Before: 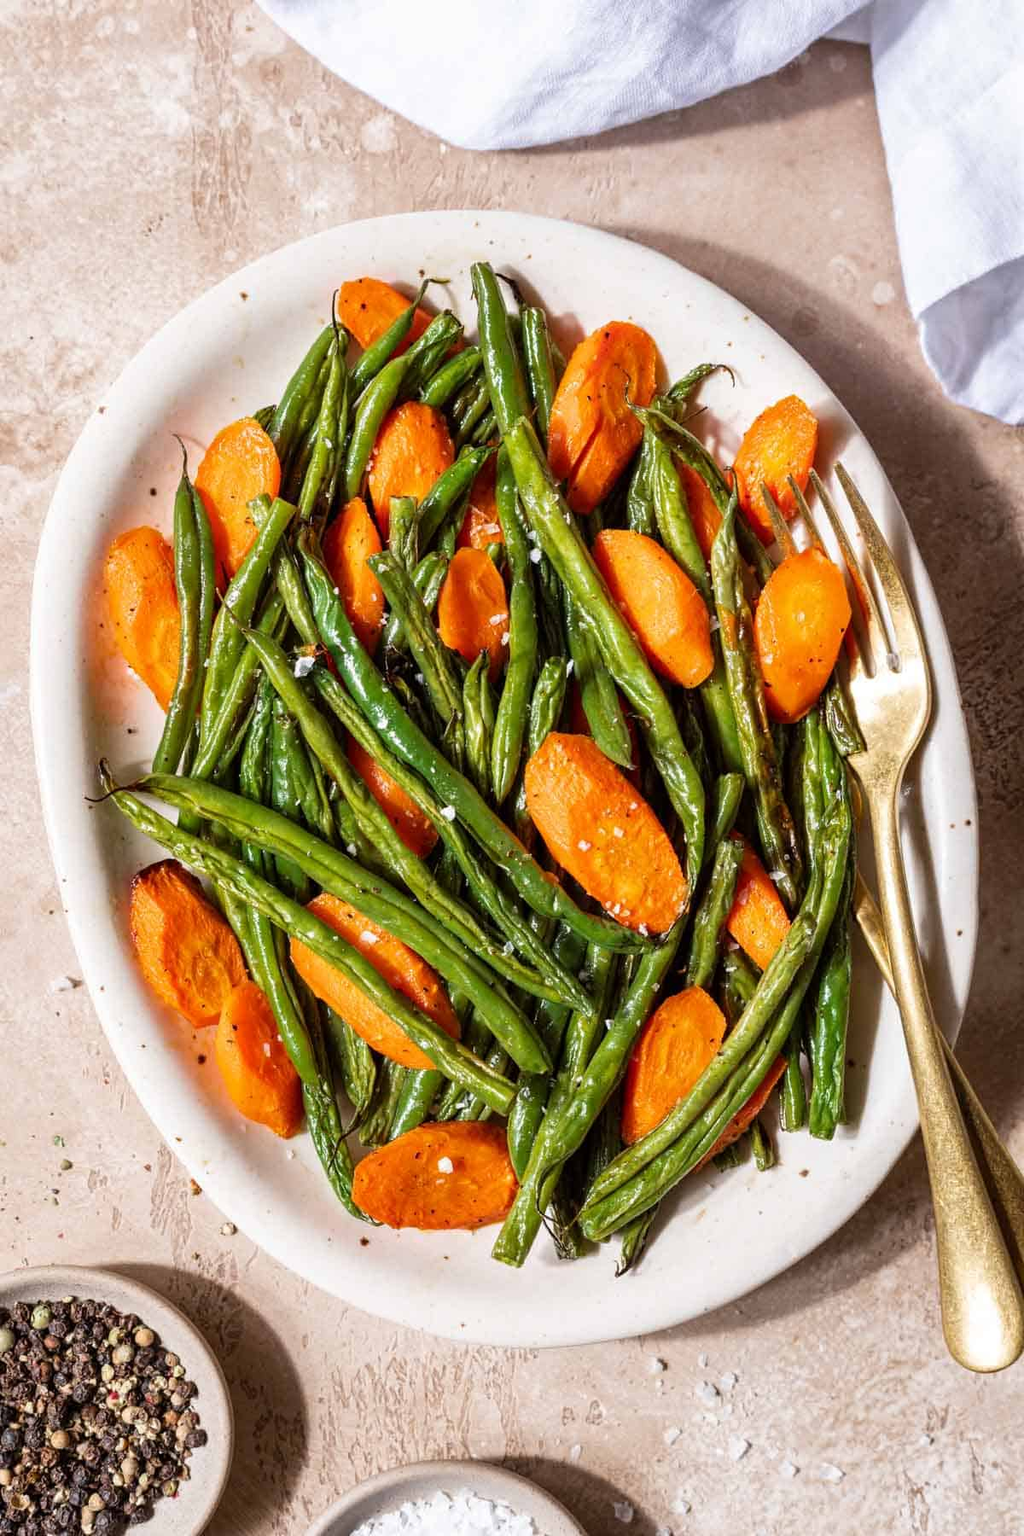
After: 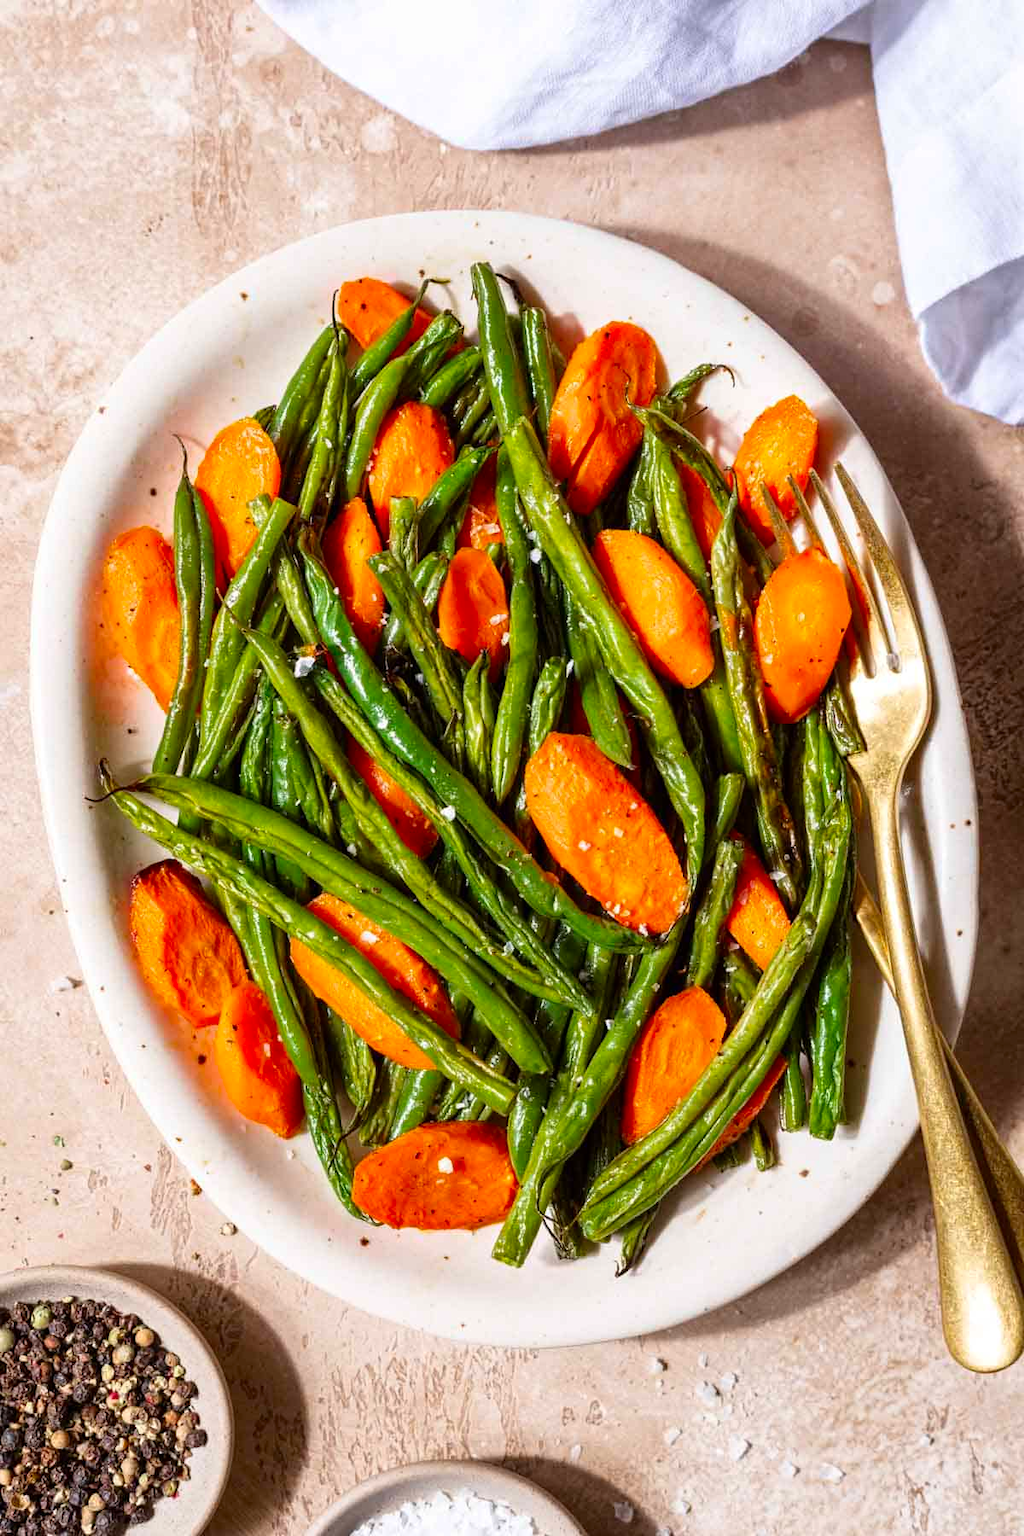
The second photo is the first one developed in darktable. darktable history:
tone equalizer: -8 EV -1.84 EV, -7 EV -1.16 EV, -6 EV -1.62 EV, smoothing diameter 25%, edges refinement/feathering 10, preserve details guided filter
contrast brightness saturation: contrast 0.09, saturation 0.28
